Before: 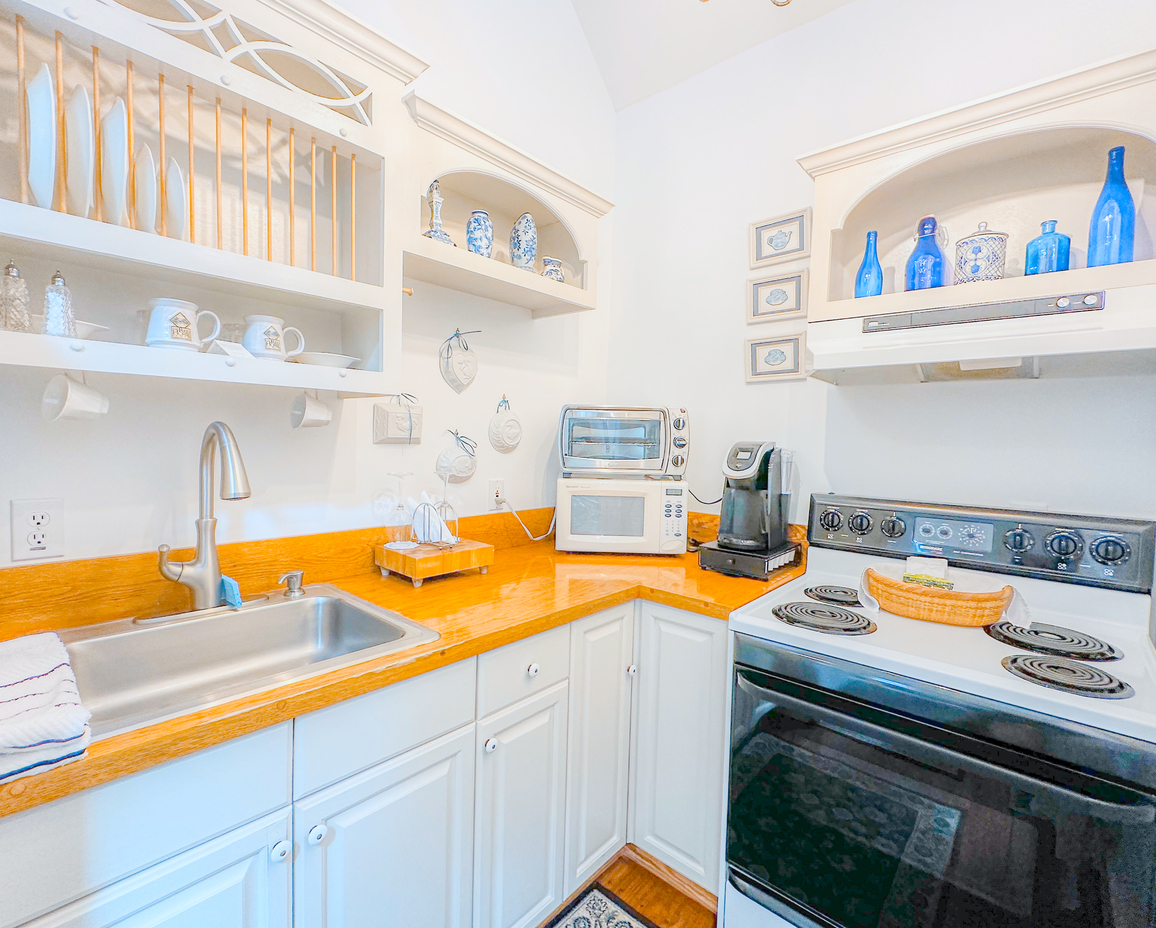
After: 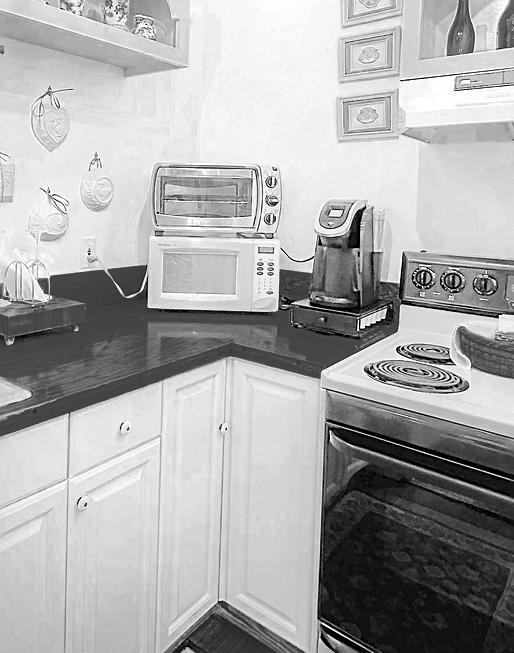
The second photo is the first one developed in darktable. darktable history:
tone curve: curves: ch0 [(0, 0) (0.003, 0.003) (0.011, 0.011) (0.025, 0.024) (0.044, 0.043) (0.069, 0.068) (0.1, 0.098) (0.136, 0.133) (0.177, 0.173) (0.224, 0.22) (0.277, 0.271) (0.335, 0.328) (0.399, 0.39) (0.468, 0.458) (0.543, 0.563) (0.623, 0.64) (0.709, 0.722) (0.801, 0.809) (0.898, 0.902) (1, 1)]
crop: left 35.333%, top 26.156%, right 20.126%, bottom 3.437%
sharpen: on, module defaults
tone equalizer: -8 EV -0.453 EV, -7 EV -0.376 EV, -6 EV -0.326 EV, -5 EV -0.202 EV, -3 EV 0.215 EV, -2 EV 0.319 EV, -1 EV 0.387 EV, +0 EV 0.4 EV, edges refinement/feathering 500, mask exposure compensation -1.57 EV, preserve details no
color zones: curves: ch0 [(0.002, 0.429) (0.121, 0.212) (0.198, 0.113) (0.276, 0.344) (0.331, 0.541) (0.41, 0.56) (0.482, 0.289) (0.619, 0.227) (0.721, 0.18) (0.821, 0.435) (0.928, 0.555) (1, 0.587)]; ch1 [(0, 0) (0.143, 0) (0.286, 0) (0.429, 0) (0.571, 0) (0.714, 0) (0.857, 0)]
shadows and highlights: radius 332.16, shadows 53.54, highlights -99.28, compress 94.17%, soften with gaussian
exposure: exposure -0.14 EV, compensate exposure bias true, compensate highlight preservation false
